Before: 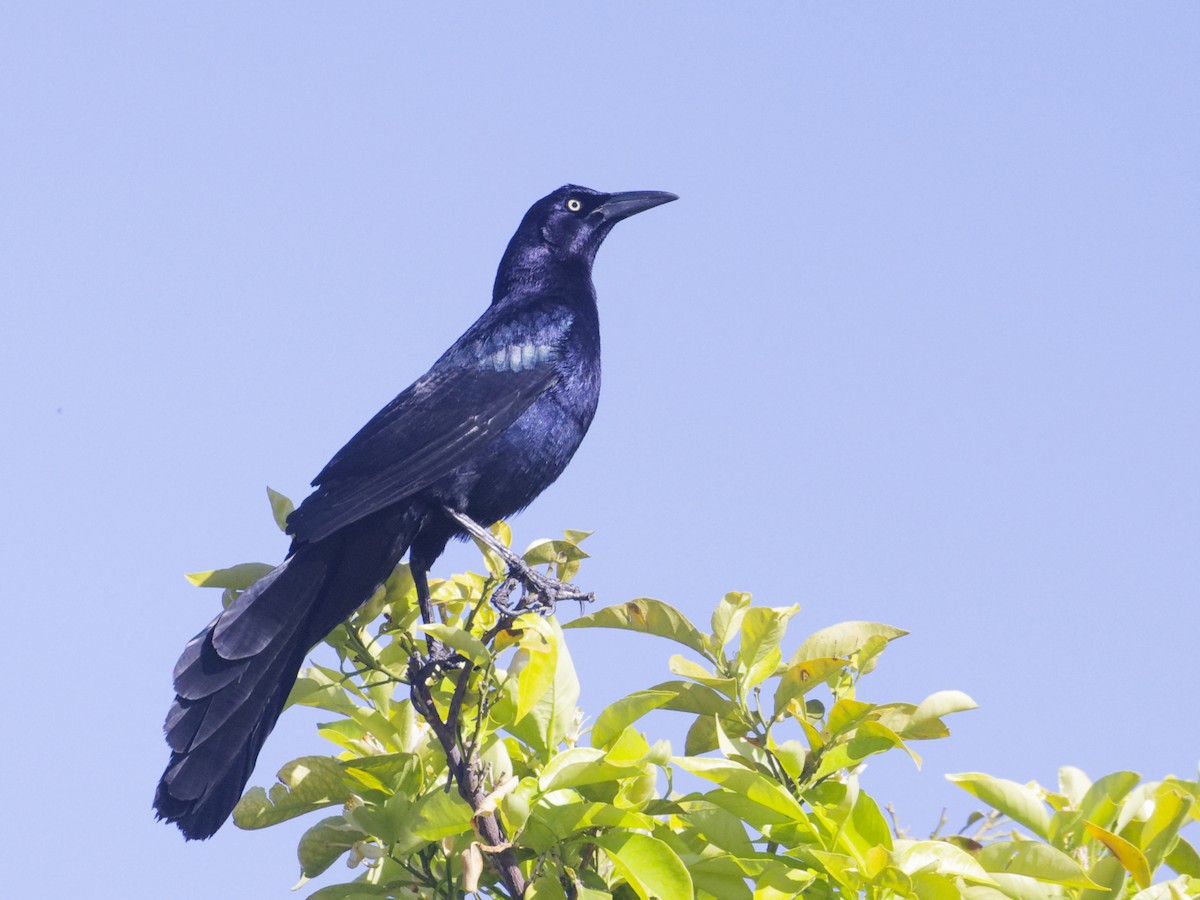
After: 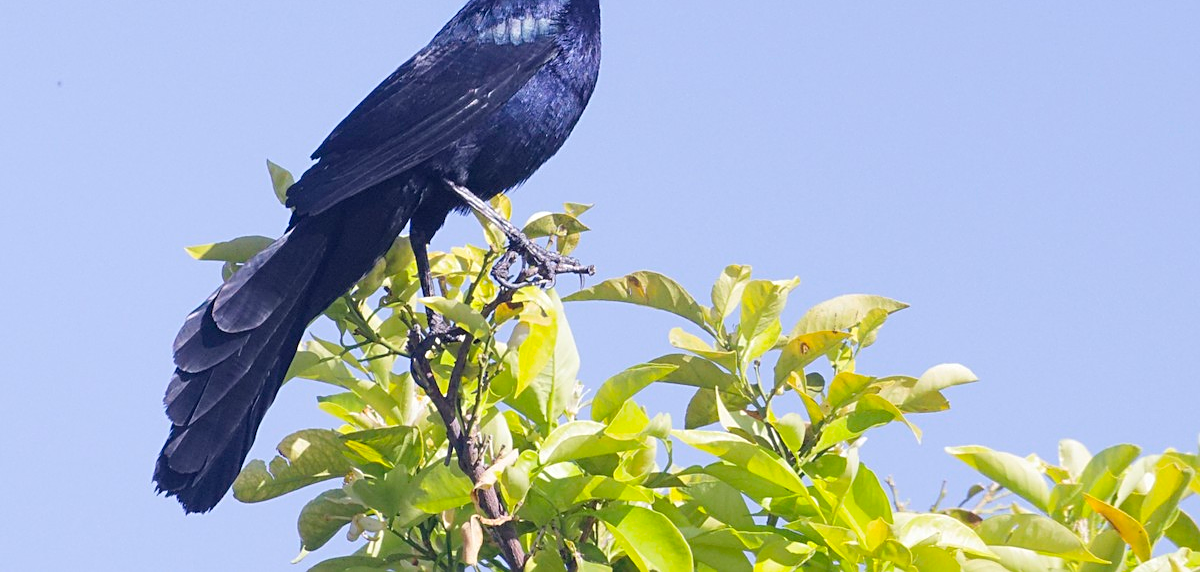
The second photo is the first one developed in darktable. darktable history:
rotate and perspective: automatic cropping original format, crop left 0, crop top 0
sharpen: on, module defaults
crop and rotate: top 36.435%
